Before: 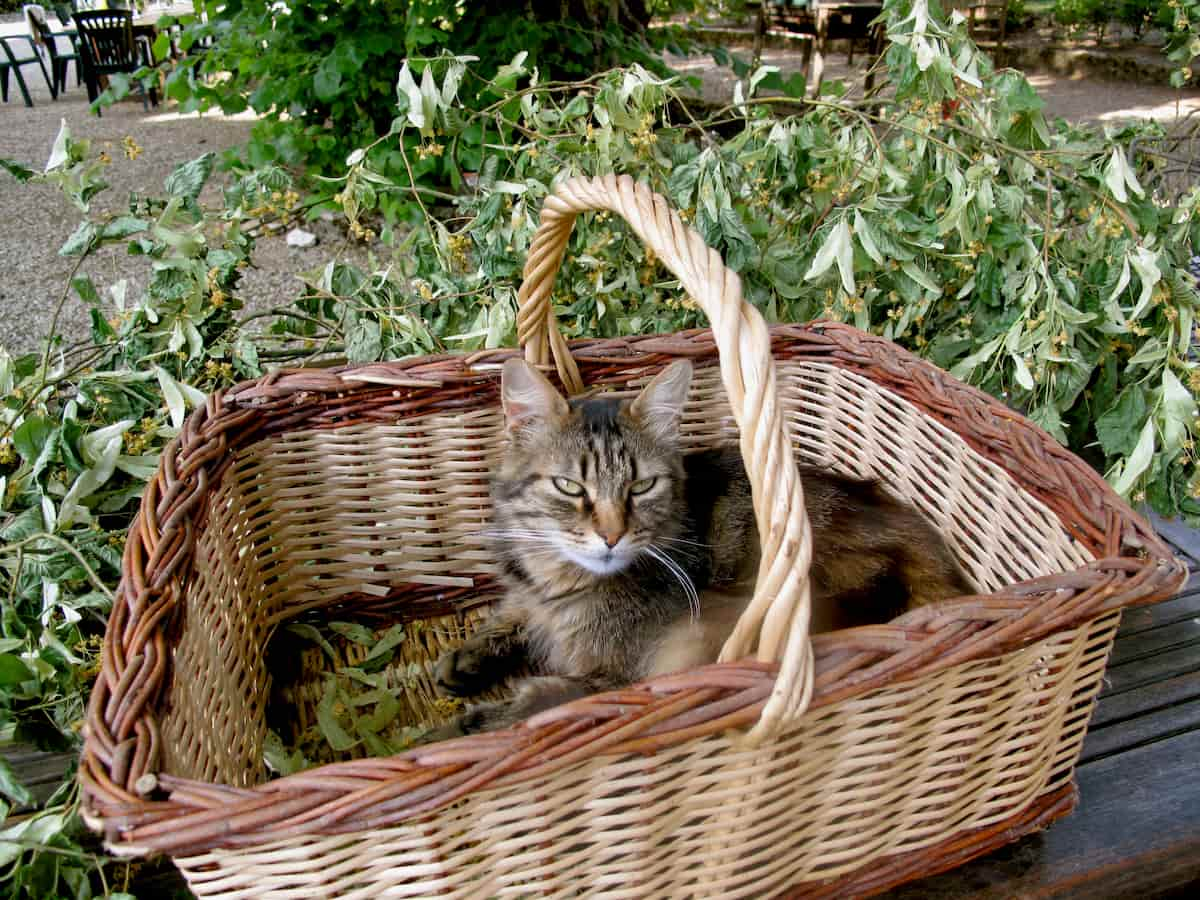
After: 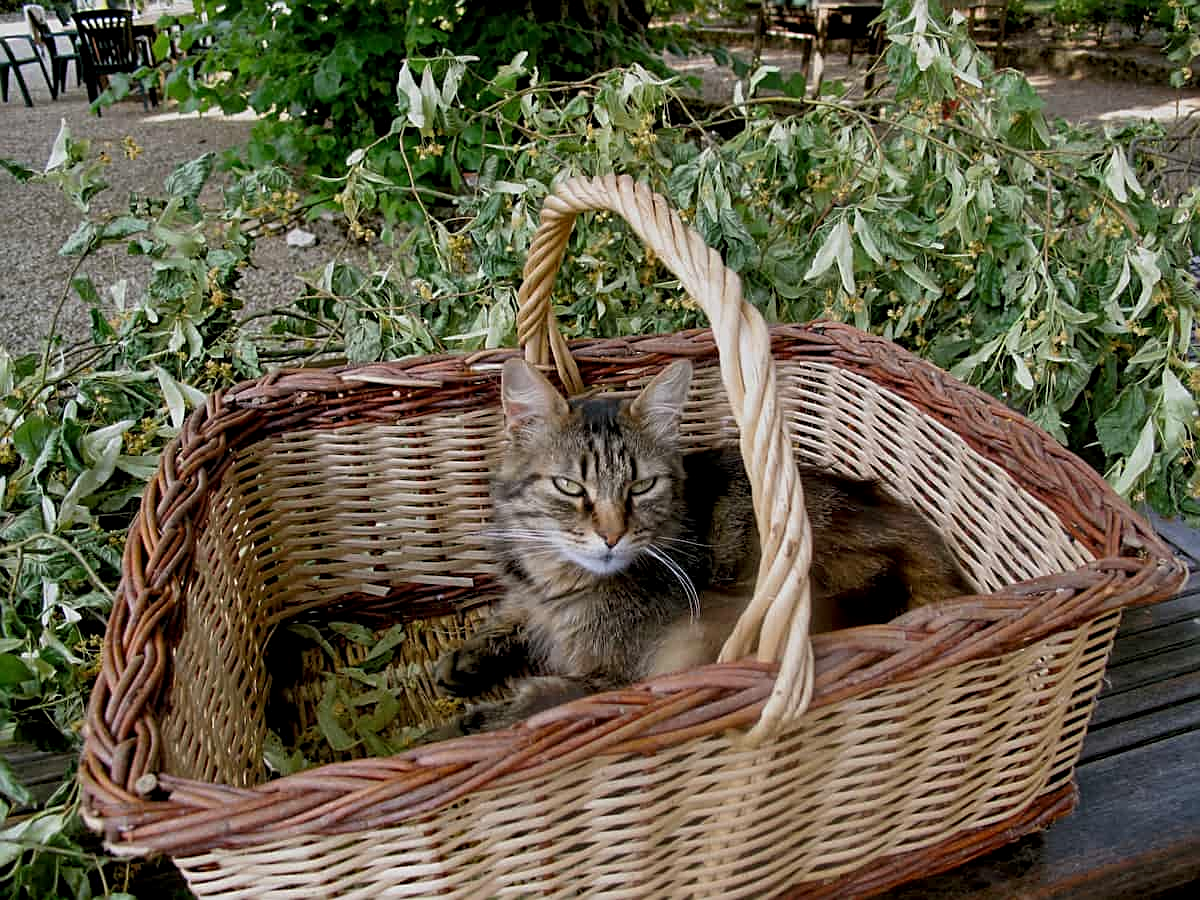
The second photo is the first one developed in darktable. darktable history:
exposure: exposure -0.489 EV, compensate highlight preservation false
local contrast: highlights 102%, shadows 99%, detail 120%, midtone range 0.2
sharpen: on, module defaults
